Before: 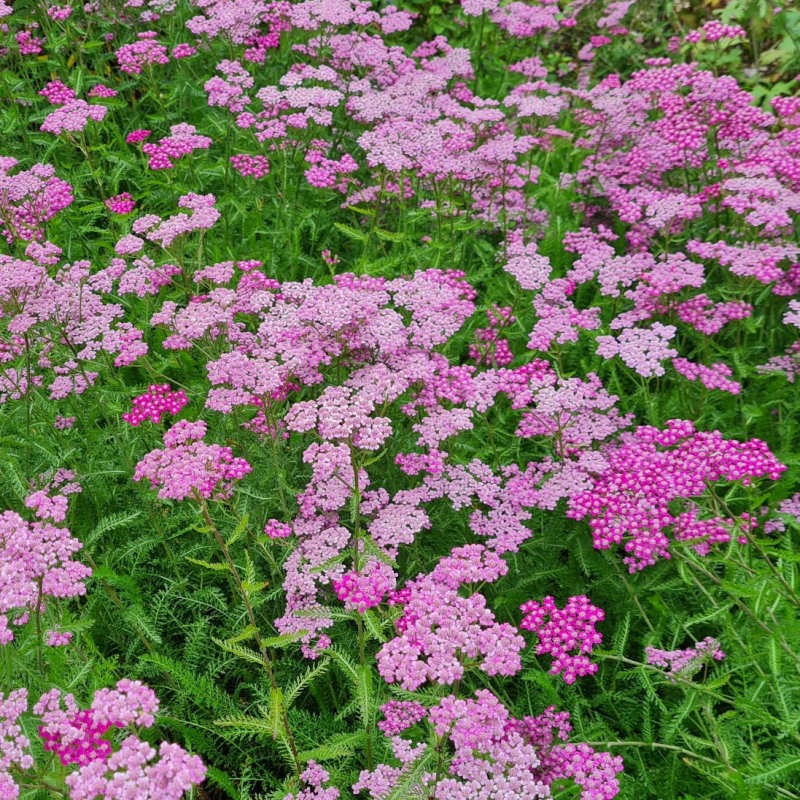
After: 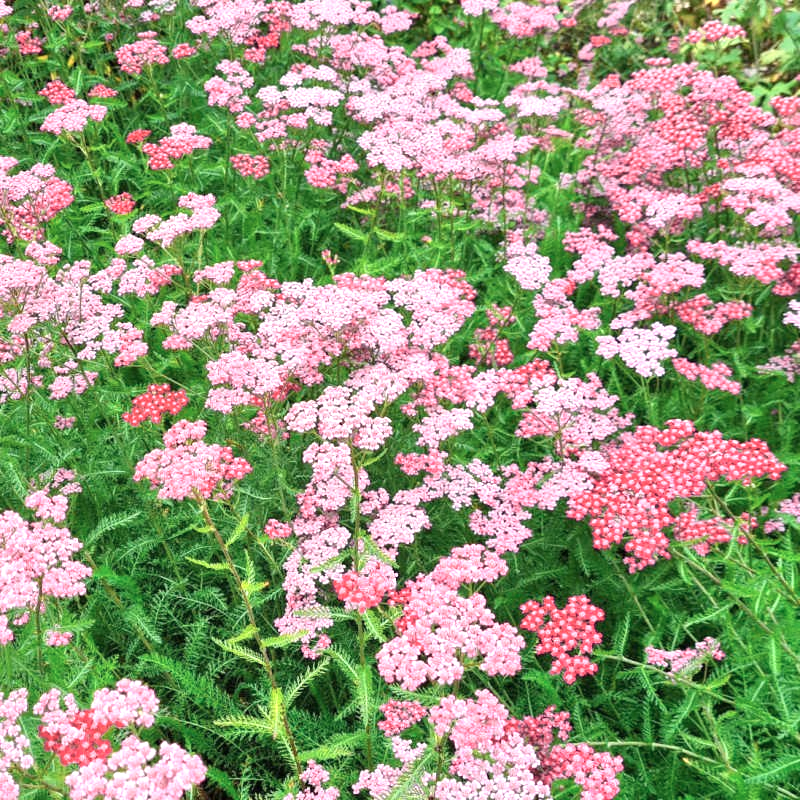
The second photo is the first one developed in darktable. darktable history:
exposure: exposure 0.781 EV, compensate highlight preservation false
color zones: curves: ch0 [(0.018, 0.548) (0.224, 0.64) (0.425, 0.447) (0.675, 0.575) (0.732, 0.579)]; ch1 [(0.066, 0.487) (0.25, 0.5) (0.404, 0.43) (0.75, 0.421) (0.956, 0.421)]; ch2 [(0.044, 0.561) (0.215, 0.465) (0.399, 0.544) (0.465, 0.548) (0.614, 0.447) (0.724, 0.43) (0.882, 0.623) (0.956, 0.632)]
color balance: mode lift, gamma, gain (sRGB)
